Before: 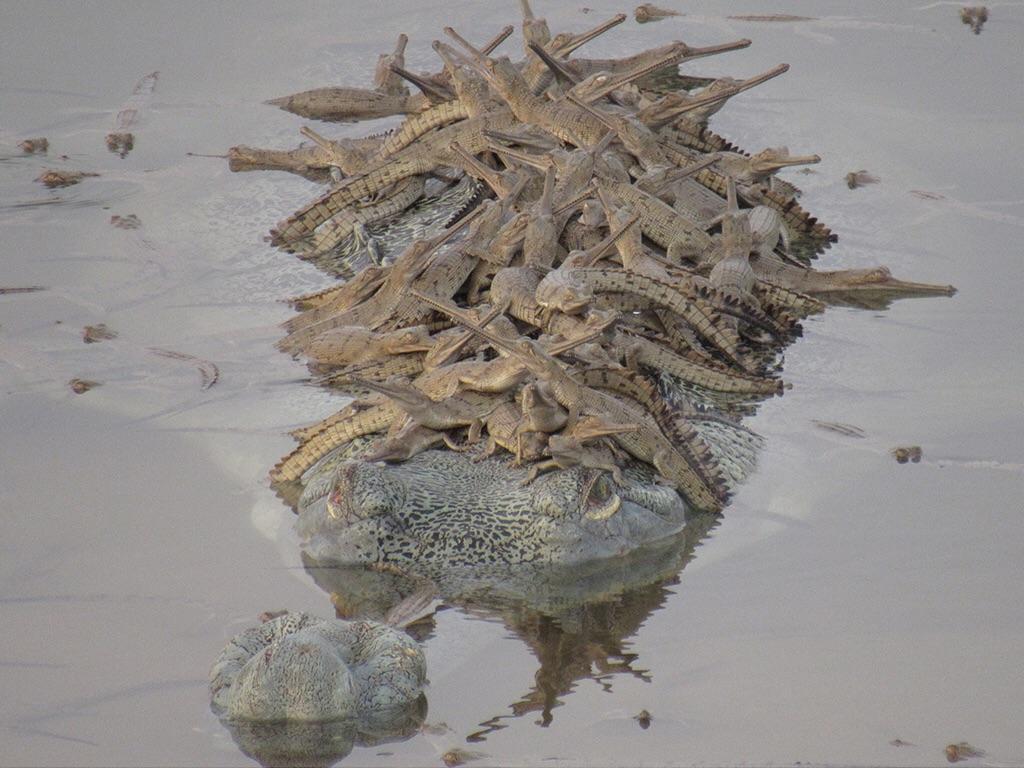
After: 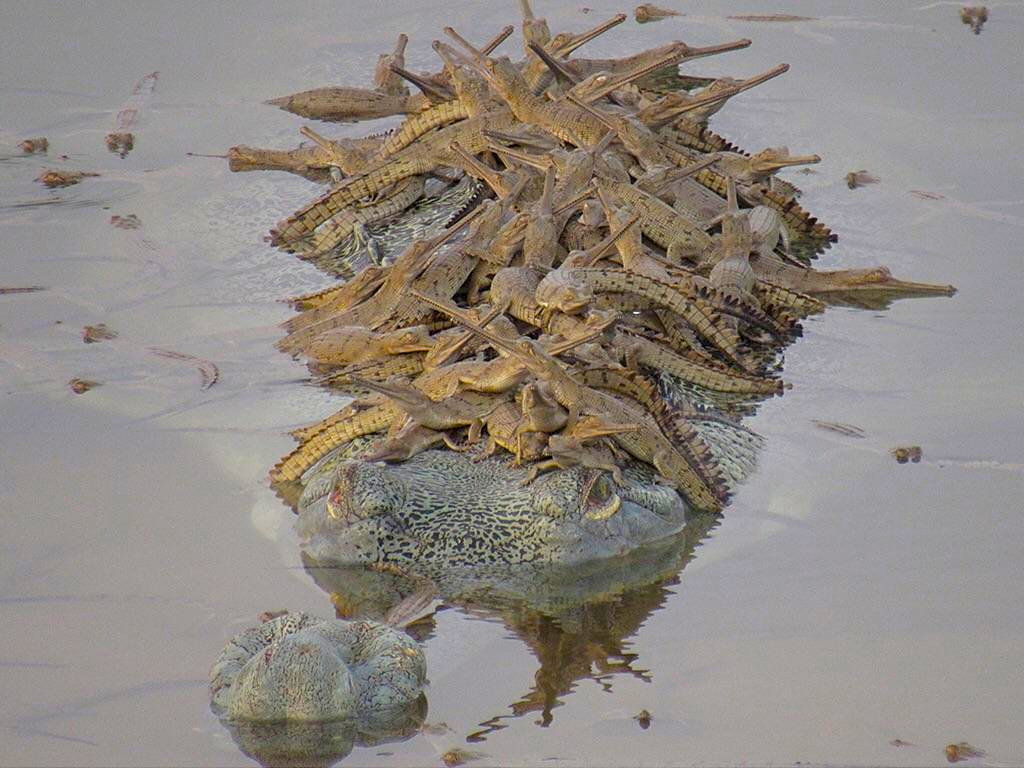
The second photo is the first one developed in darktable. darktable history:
color balance rgb: global offset › luminance -0.277%, global offset › hue 262.84°, linear chroma grading › global chroma 25.212%, perceptual saturation grading › global saturation 31.098%
sharpen: radius 1.883, amount 0.393, threshold 1.32
